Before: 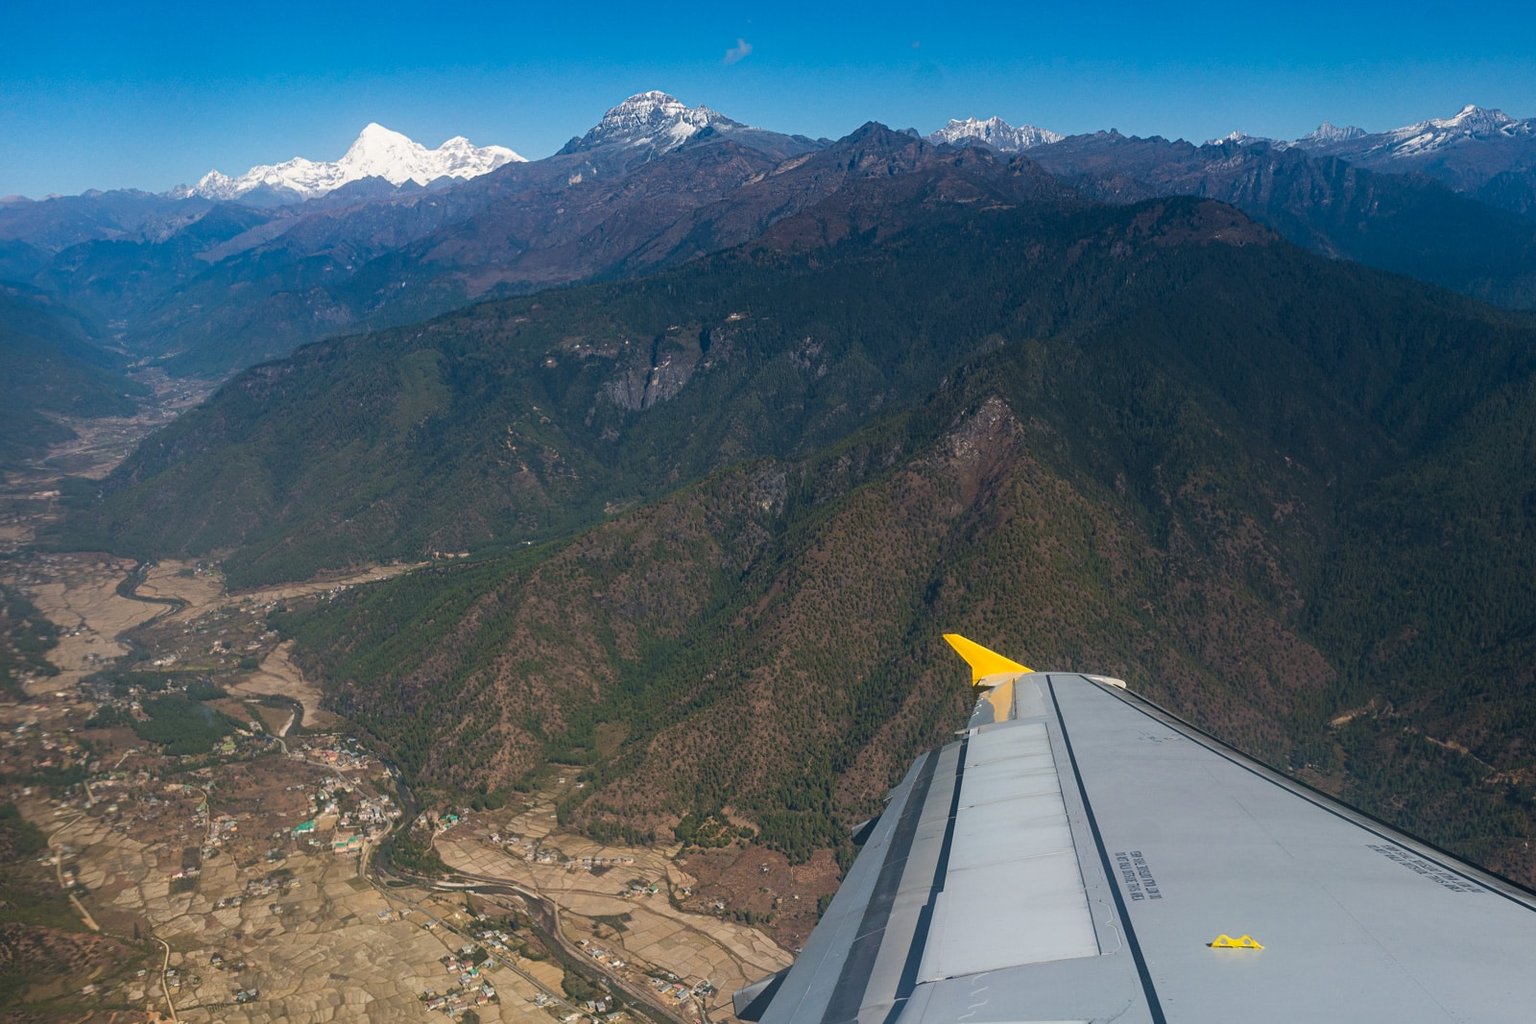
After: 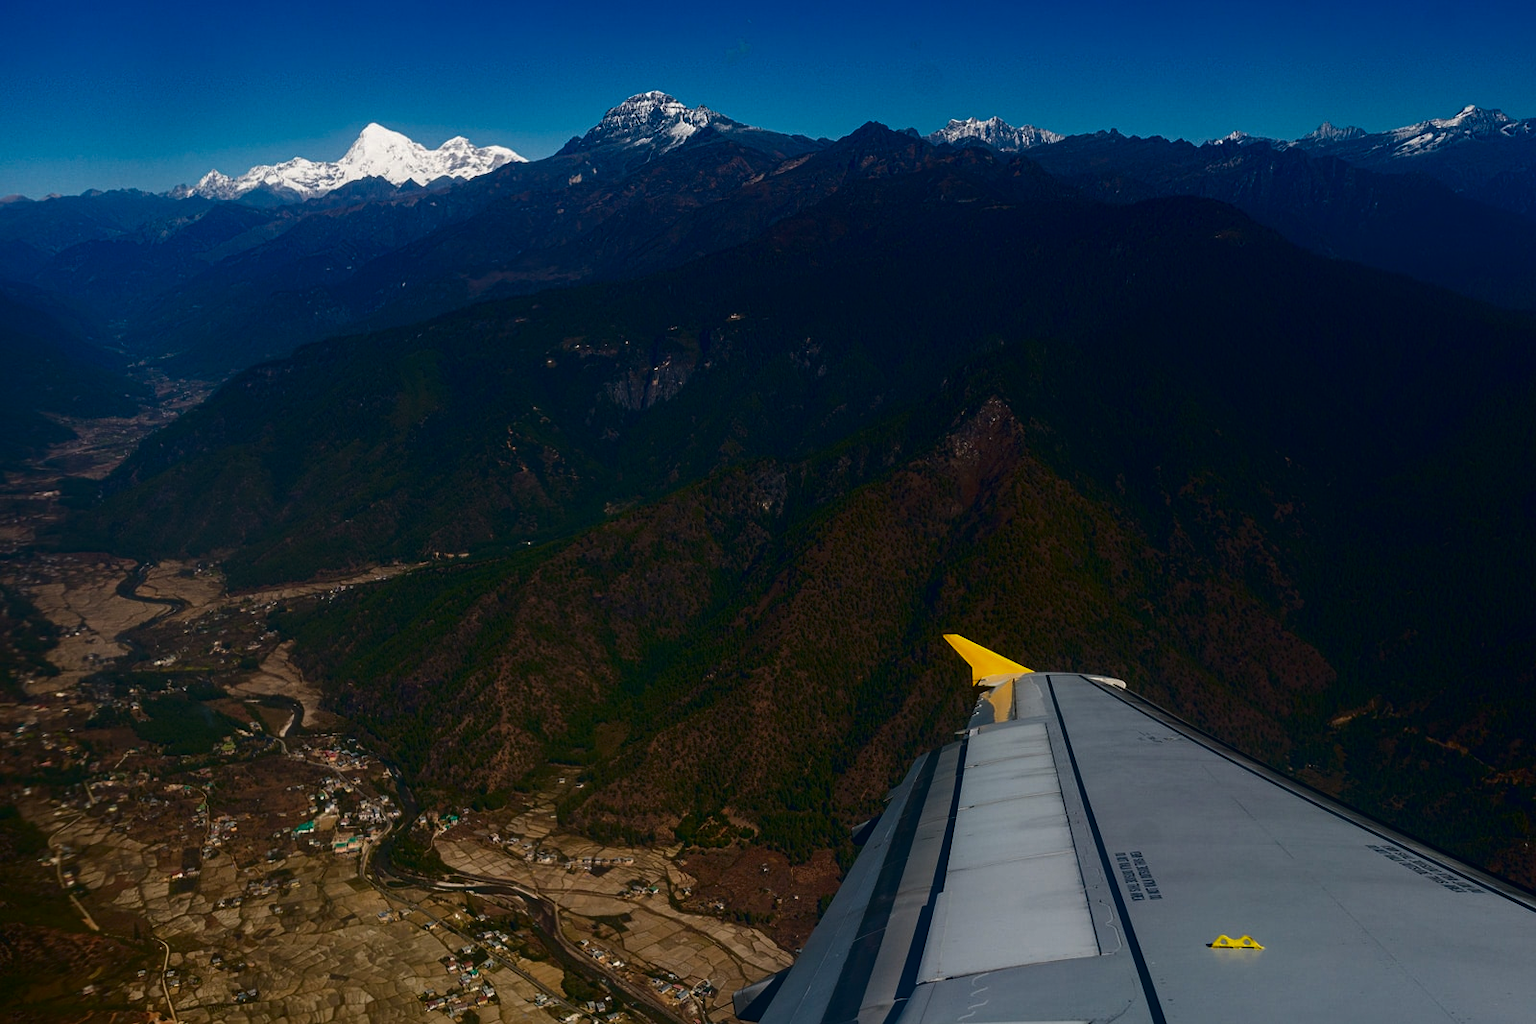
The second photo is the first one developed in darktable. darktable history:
contrast brightness saturation: contrast 0.086, brightness -0.603, saturation 0.171
shadows and highlights: shadows 20.91, highlights -37.43, soften with gaussian
